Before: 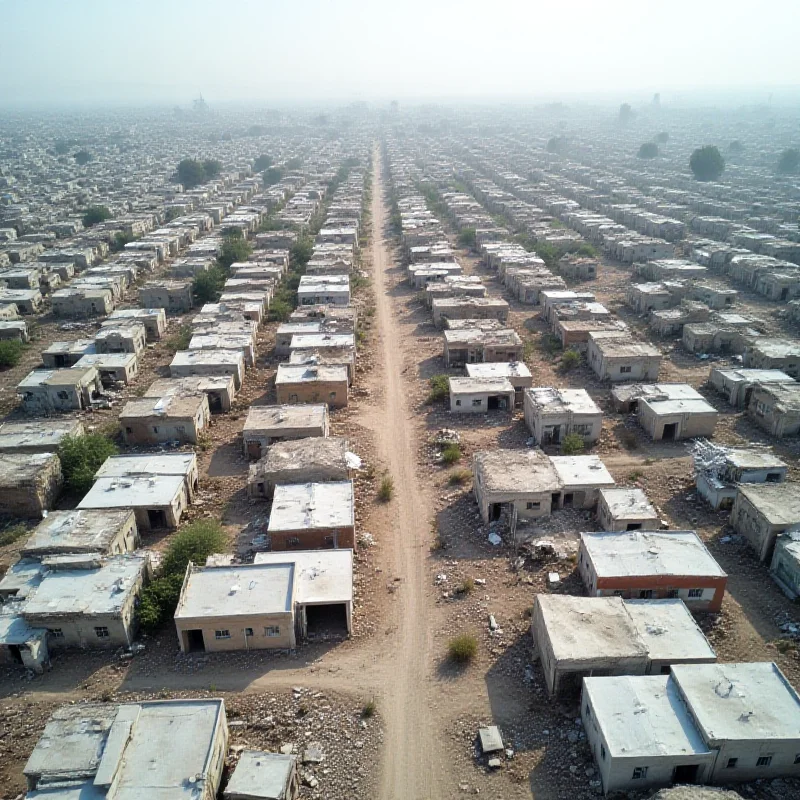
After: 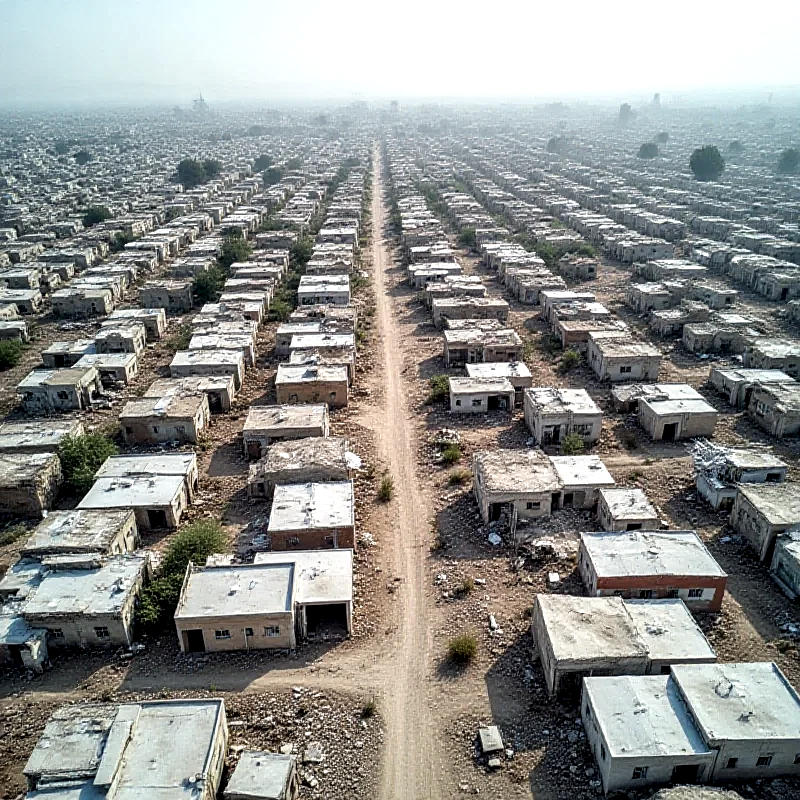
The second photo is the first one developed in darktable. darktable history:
sharpen: on, module defaults
local contrast: highlights 22%, shadows 70%, detail 170%
